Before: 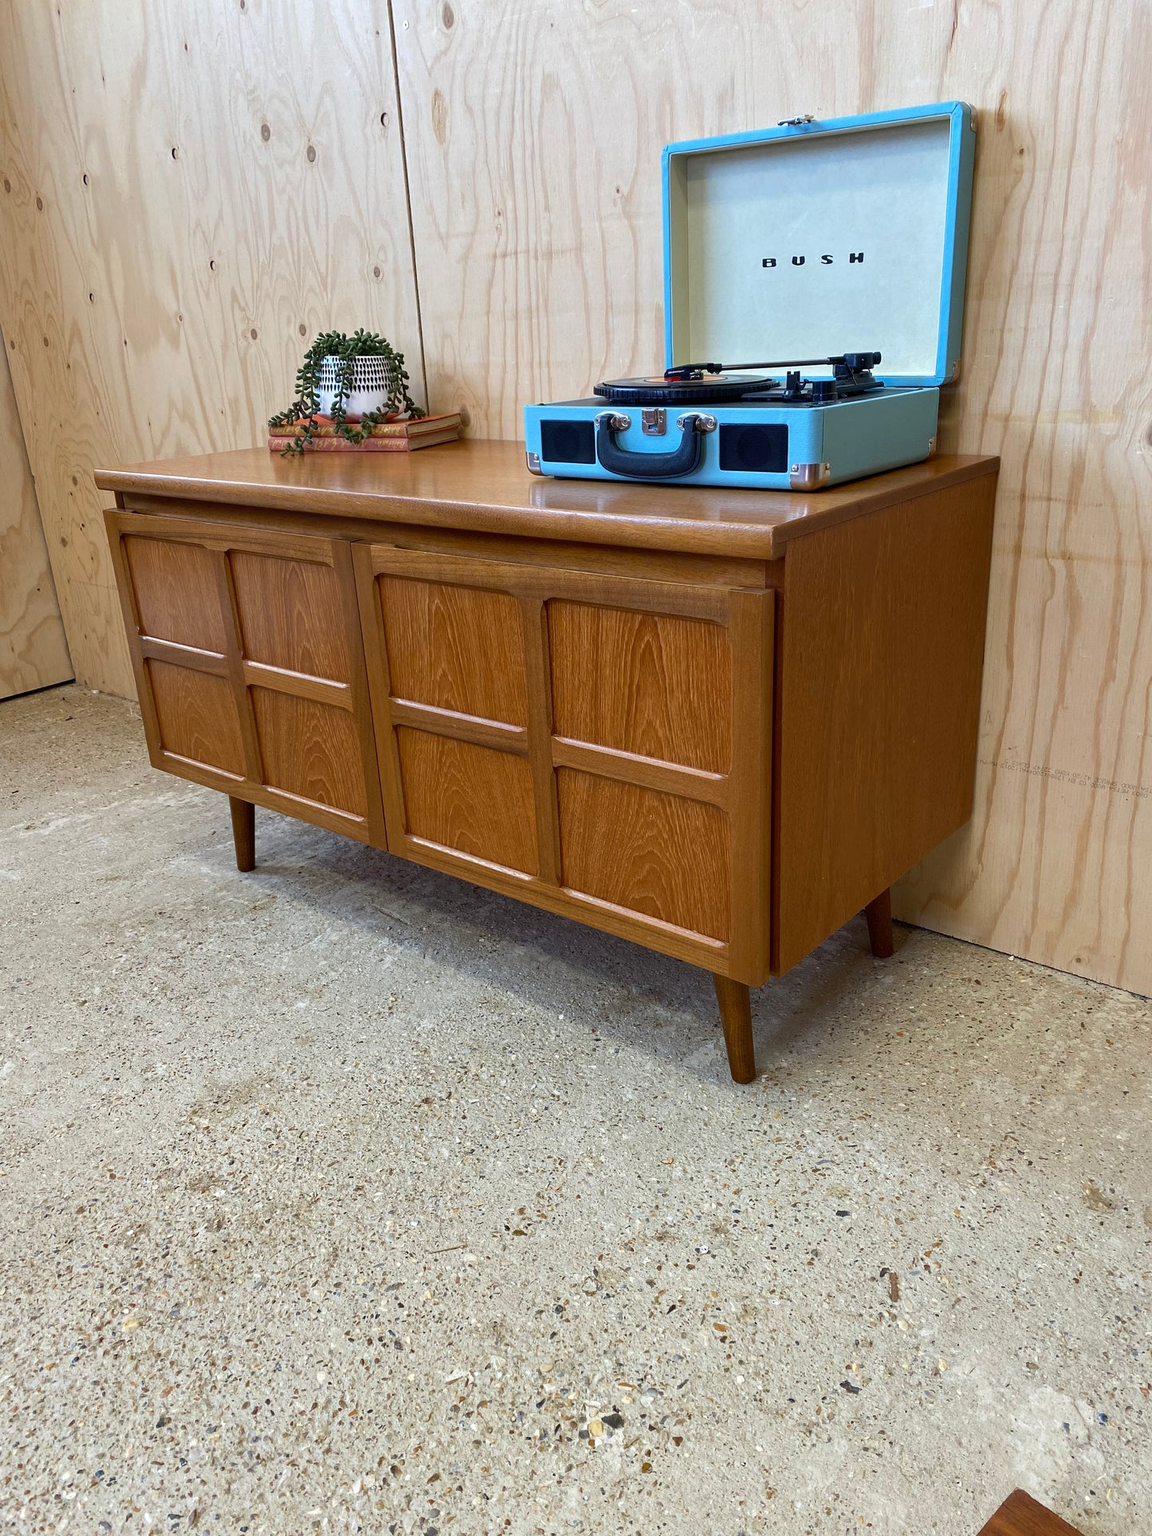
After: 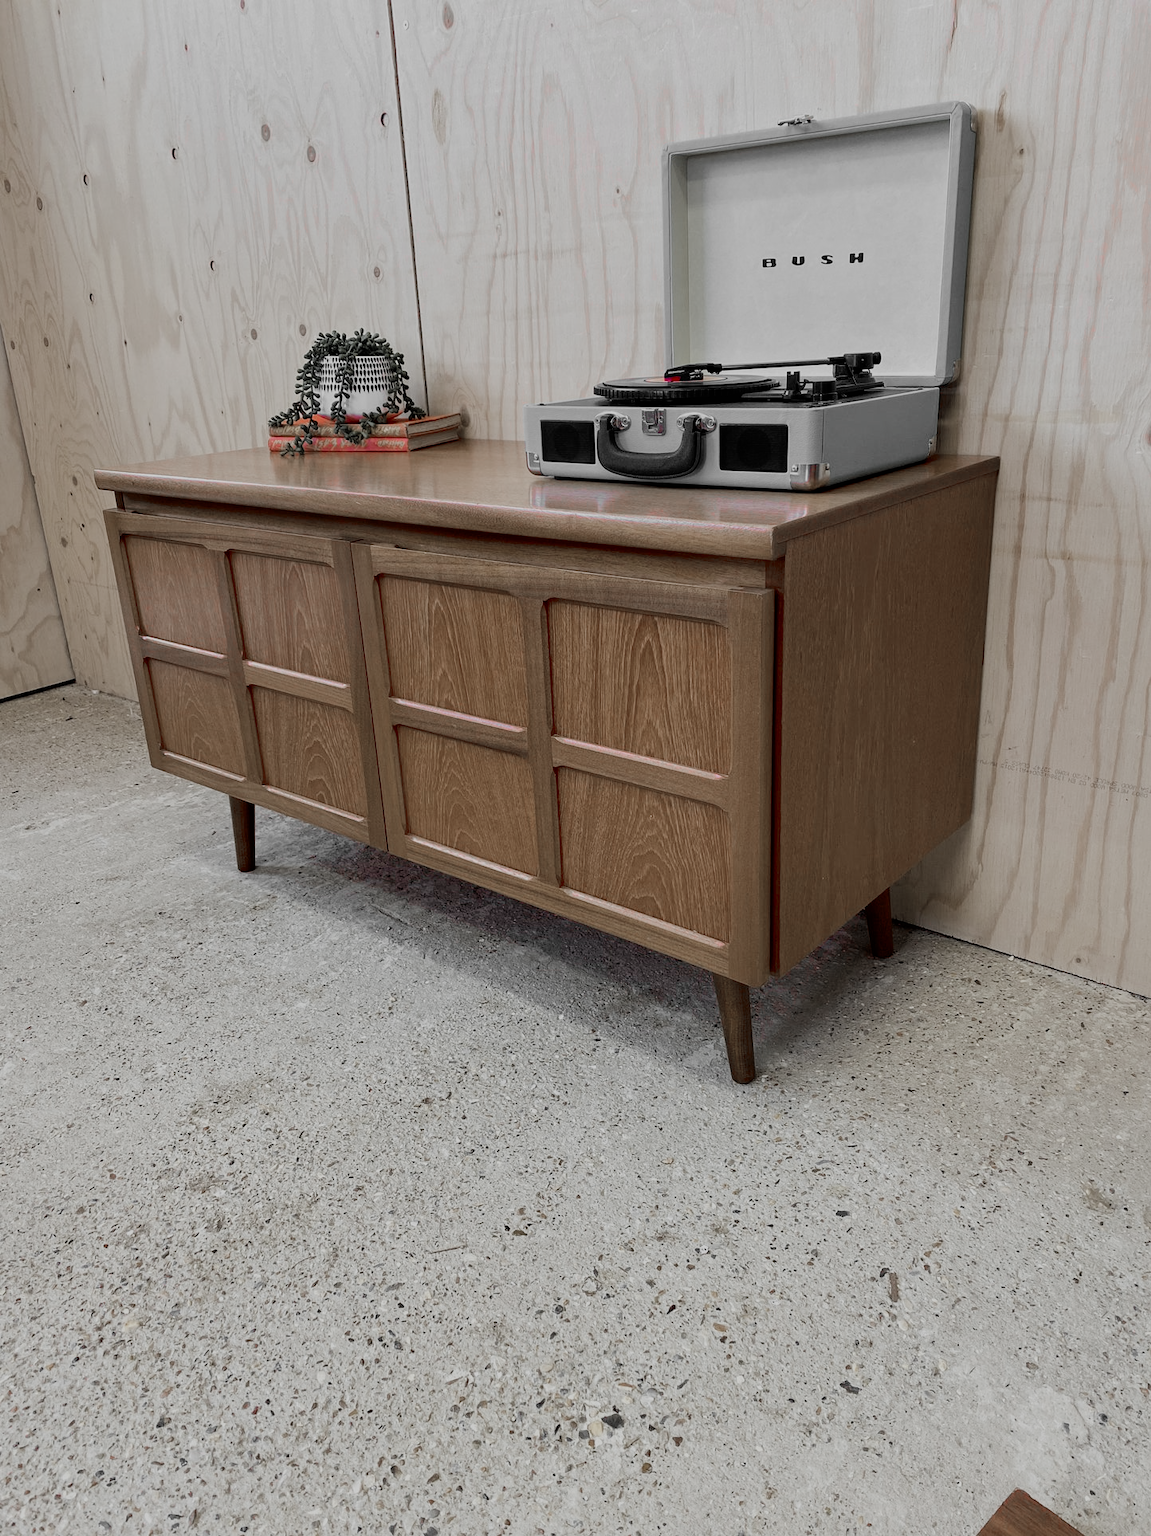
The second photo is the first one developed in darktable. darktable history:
shadows and highlights: shadows 25, highlights -25
filmic rgb: black relative exposure -6.98 EV, white relative exposure 5.63 EV, hardness 2.86
color zones: curves: ch1 [(0, 0.831) (0.08, 0.771) (0.157, 0.268) (0.241, 0.207) (0.562, -0.005) (0.714, -0.013) (0.876, 0.01) (1, 0.831)]
